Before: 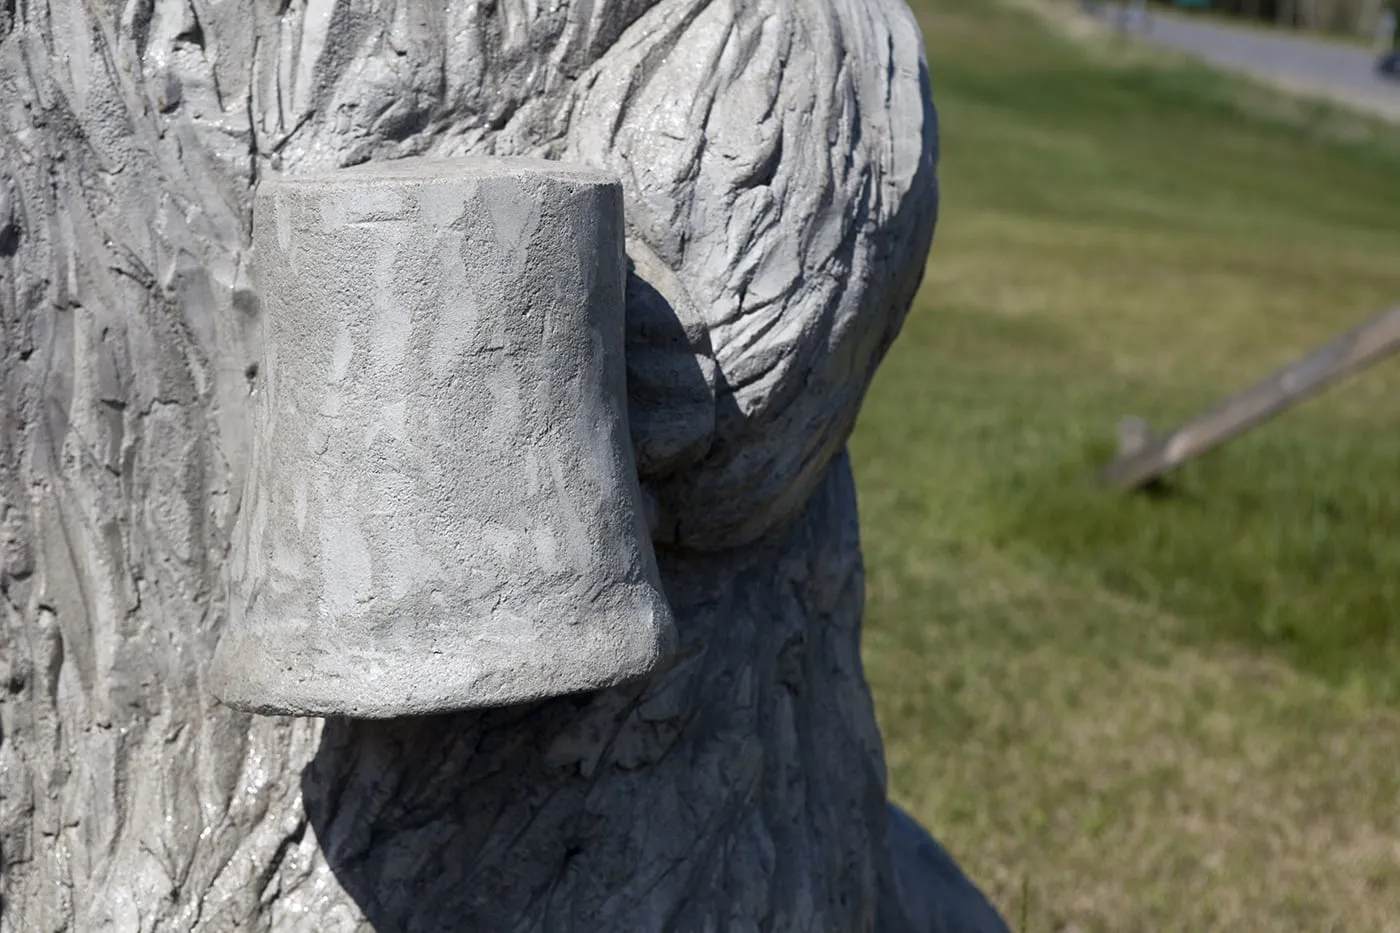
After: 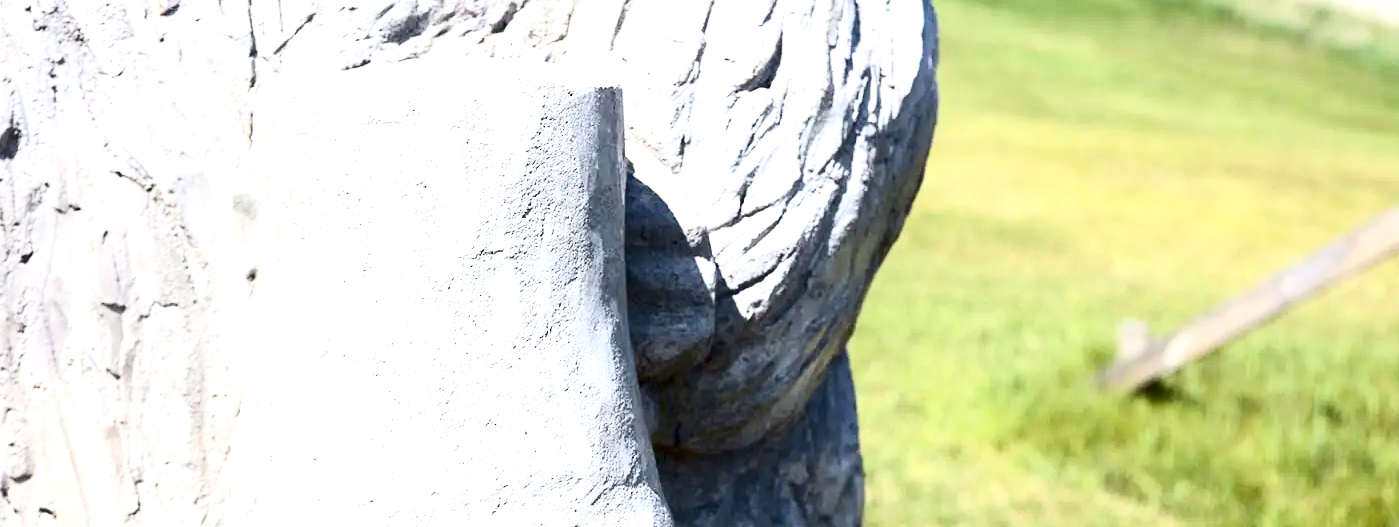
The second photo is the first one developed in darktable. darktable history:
contrast brightness saturation: contrast 0.403, brightness 0.114, saturation 0.212
crop and rotate: top 10.472%, bottom 33.043%
exposure: black level correction 0.001, exposure 1.821 EV, compensate exposure bias true, compensate highlight preservation false
